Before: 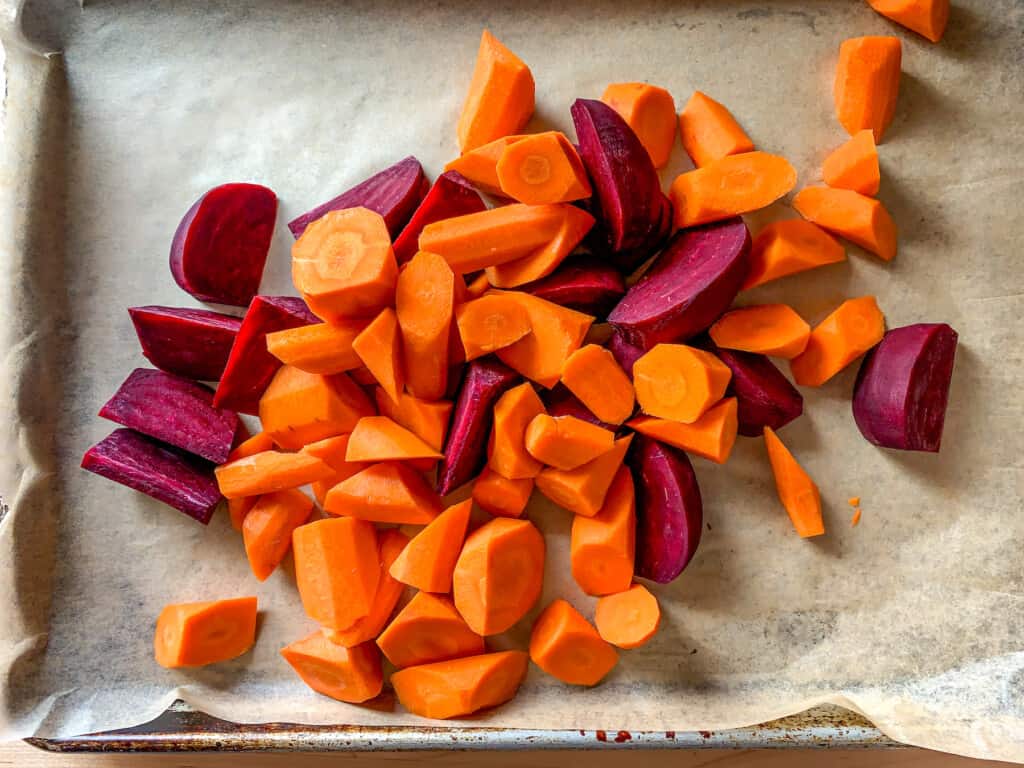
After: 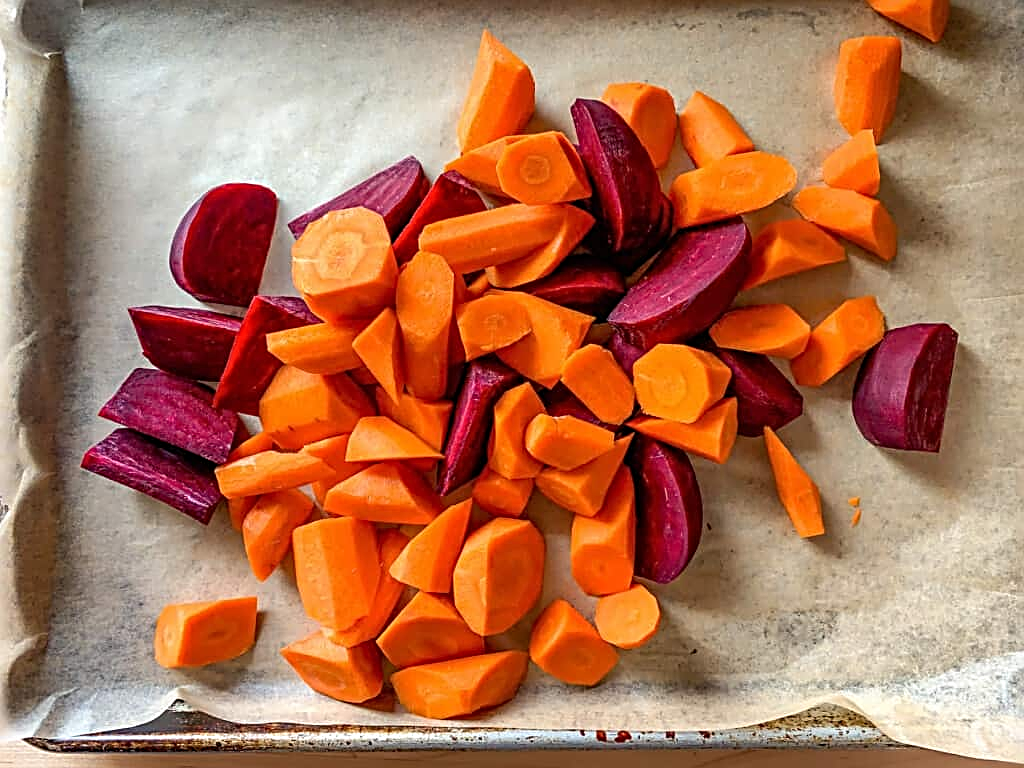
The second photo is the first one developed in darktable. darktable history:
white balance: emerald 1
sharpen: radius 2.676, amount 0.669
